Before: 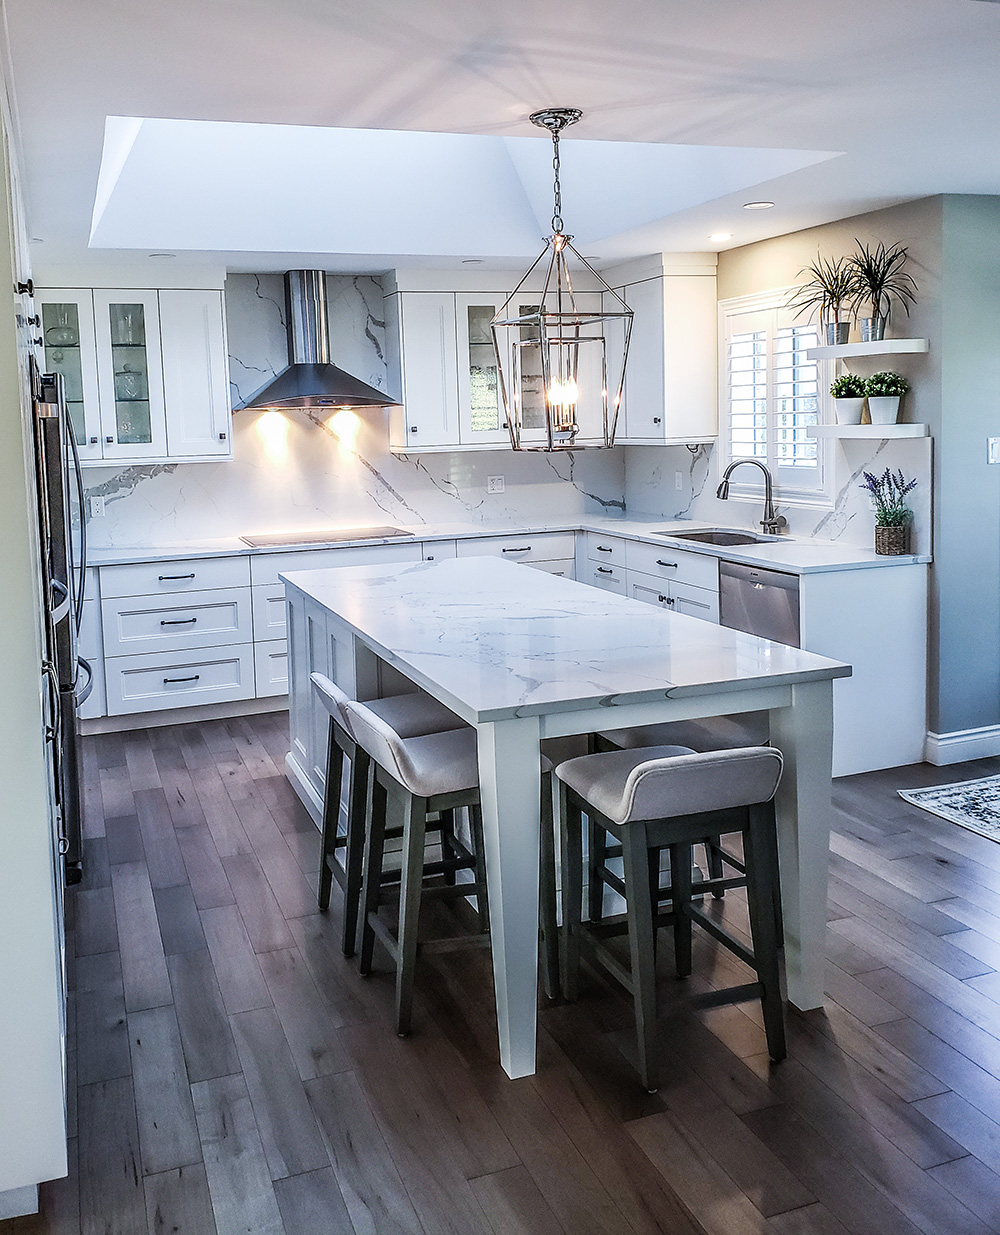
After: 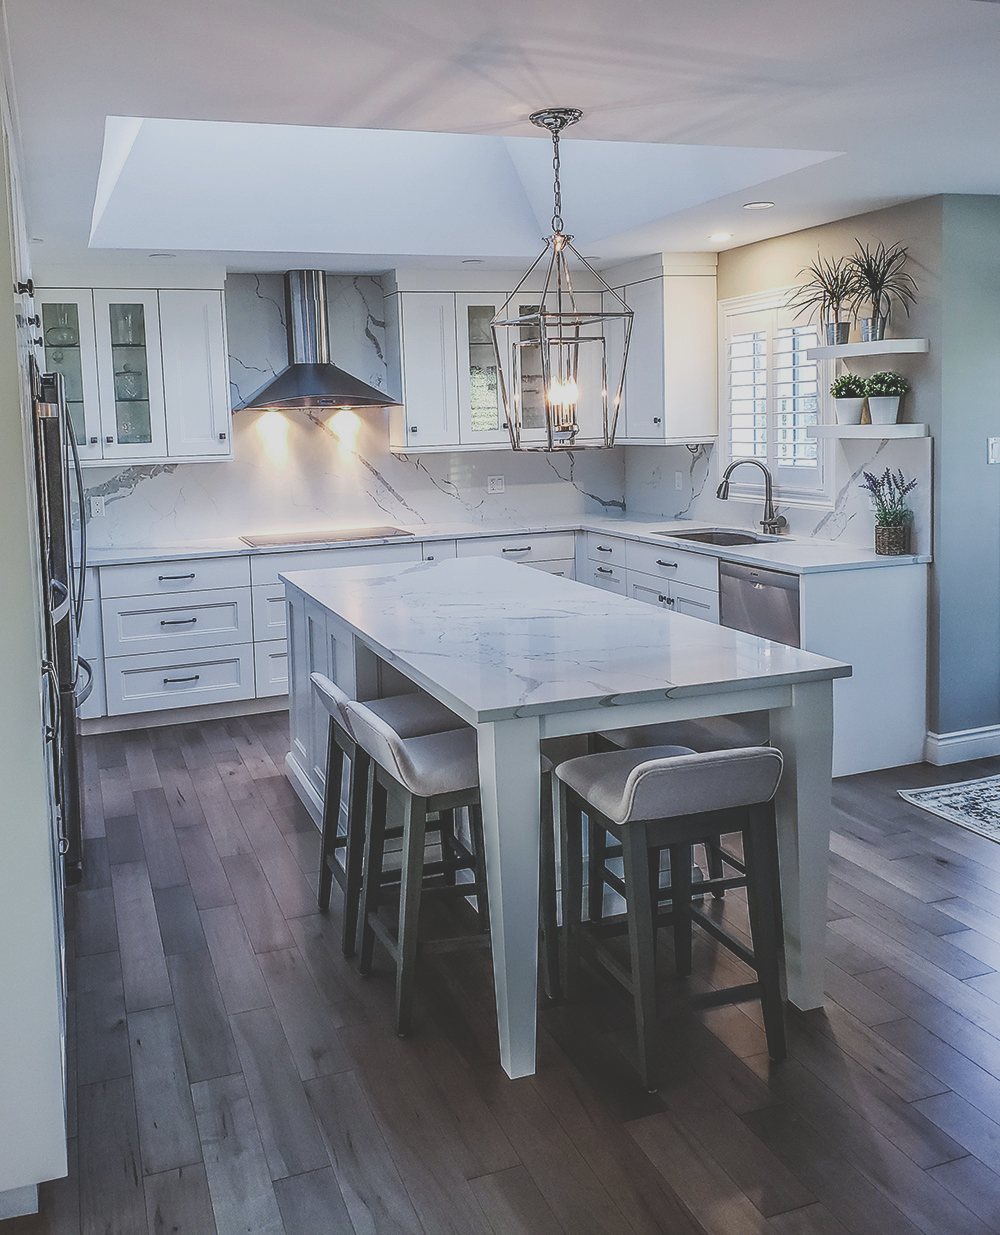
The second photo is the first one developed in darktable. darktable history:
exposure: black level correction -0.036, exposure -0.494 EV, compensate exposure bias true, compensate highlight preservation false
